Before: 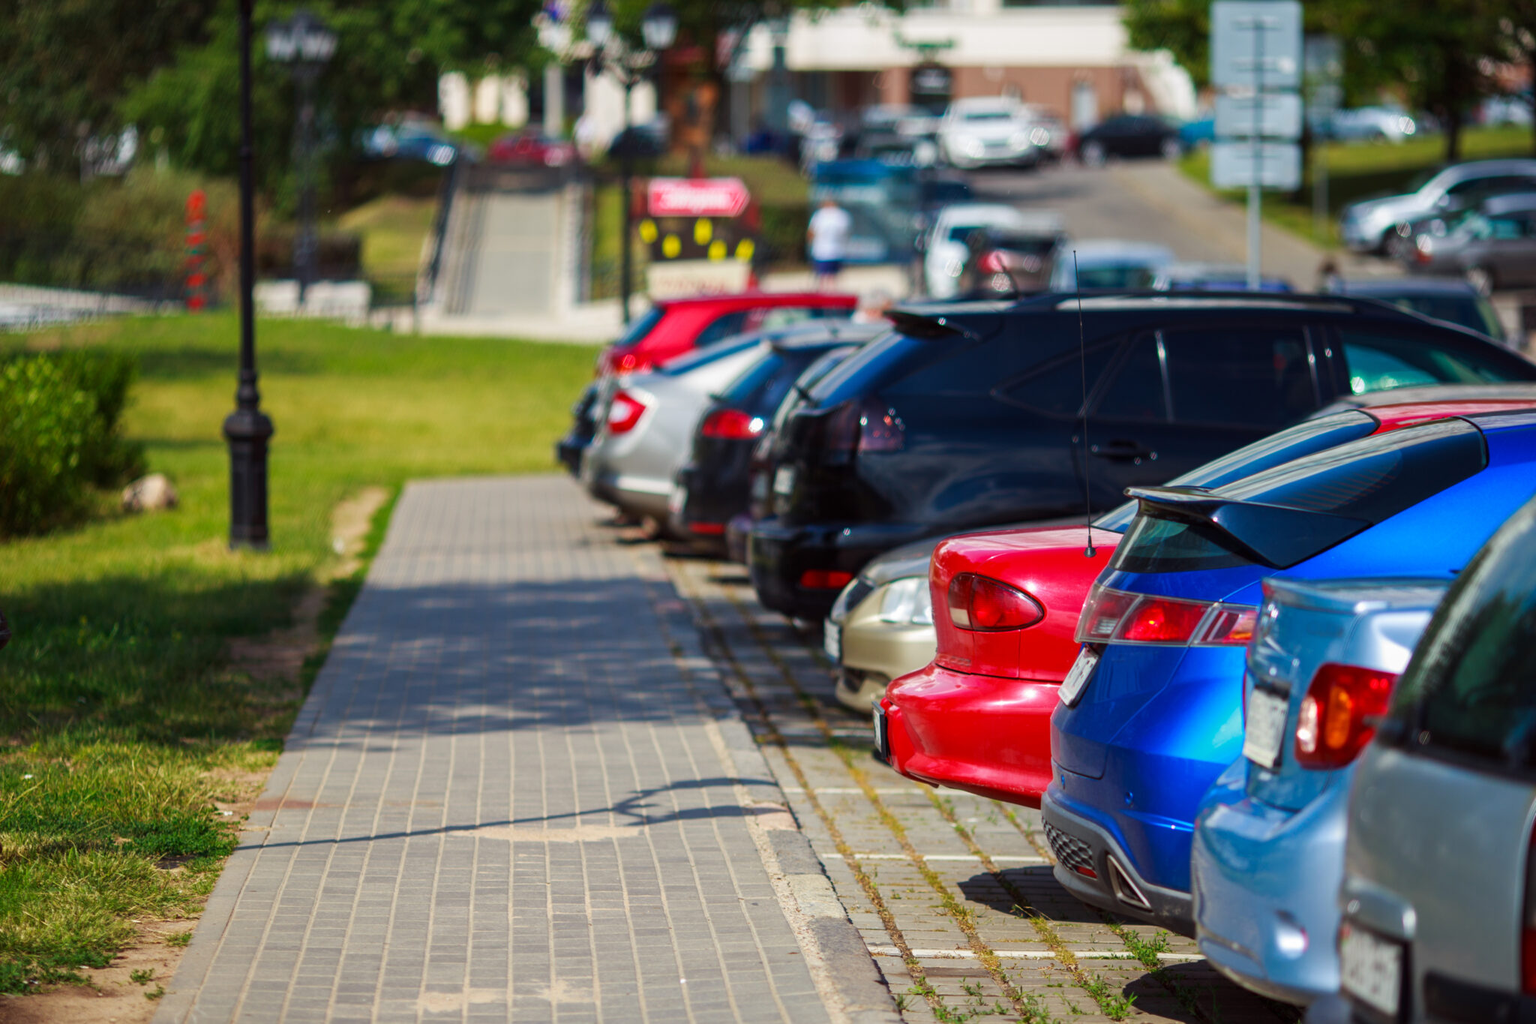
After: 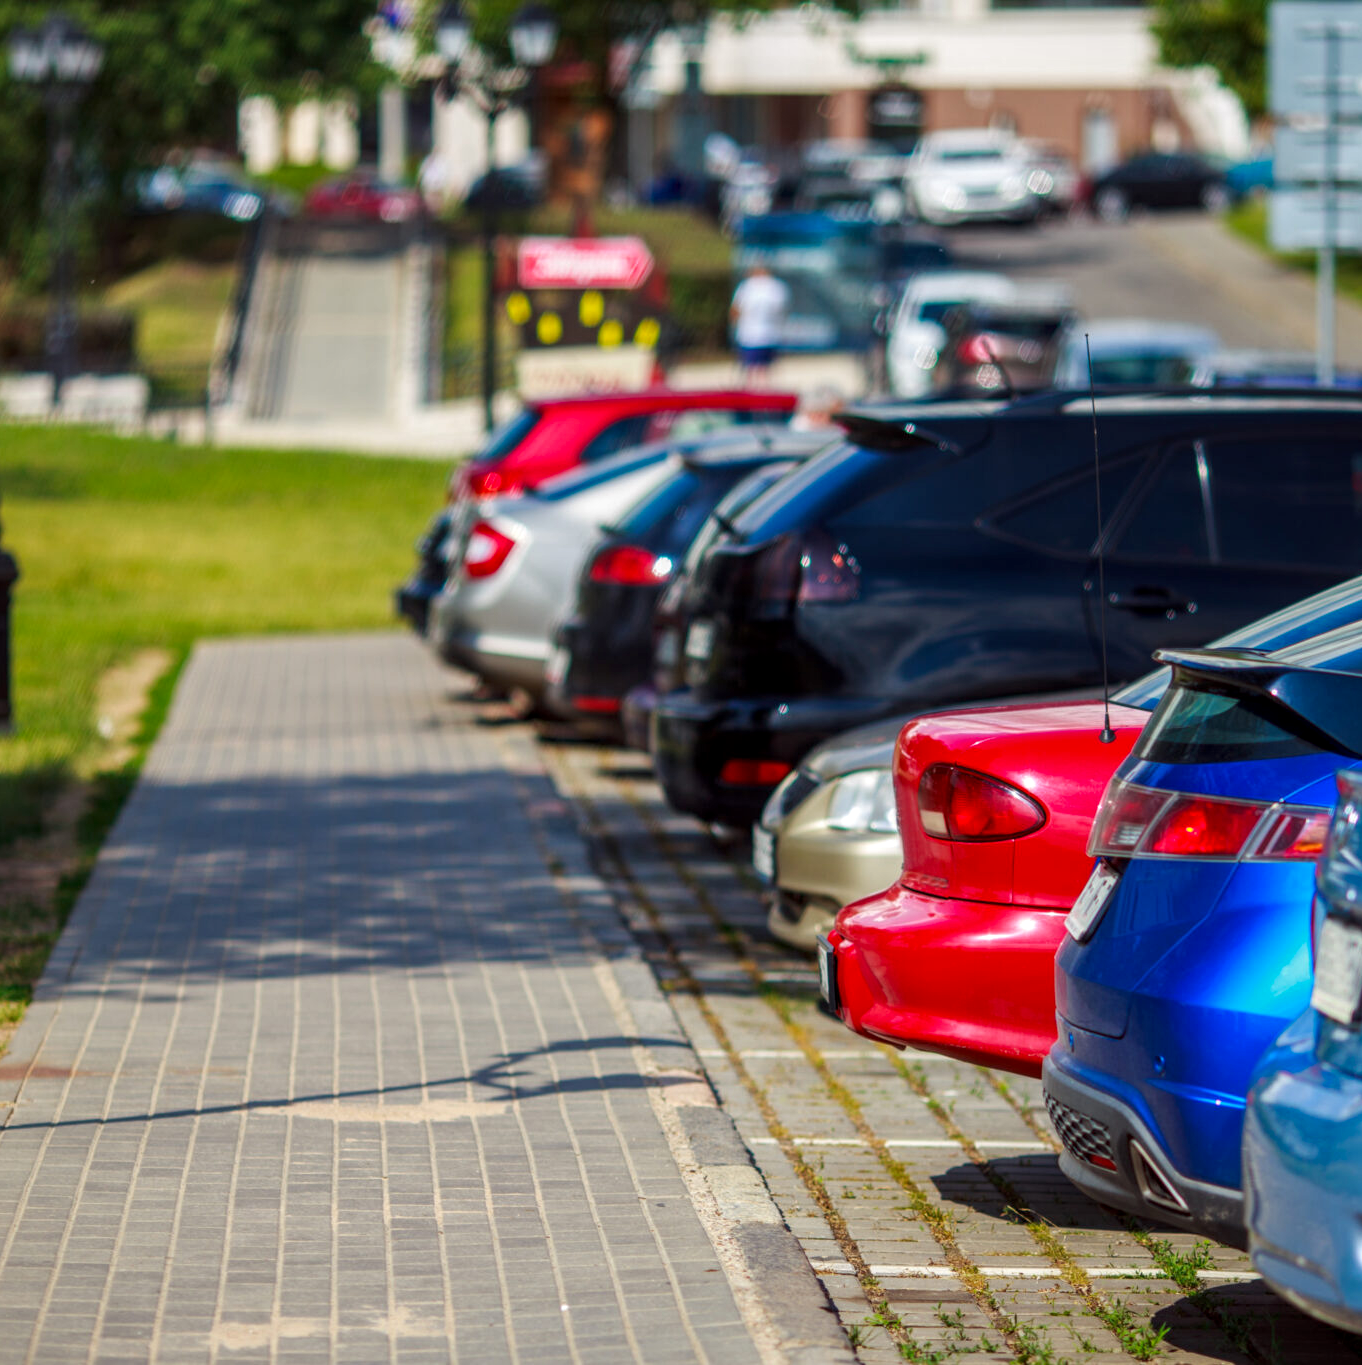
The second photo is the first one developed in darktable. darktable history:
local contrast: on, module defaults
vibrance: on, module defaults
crop: left 16.899%, right 16.556%
